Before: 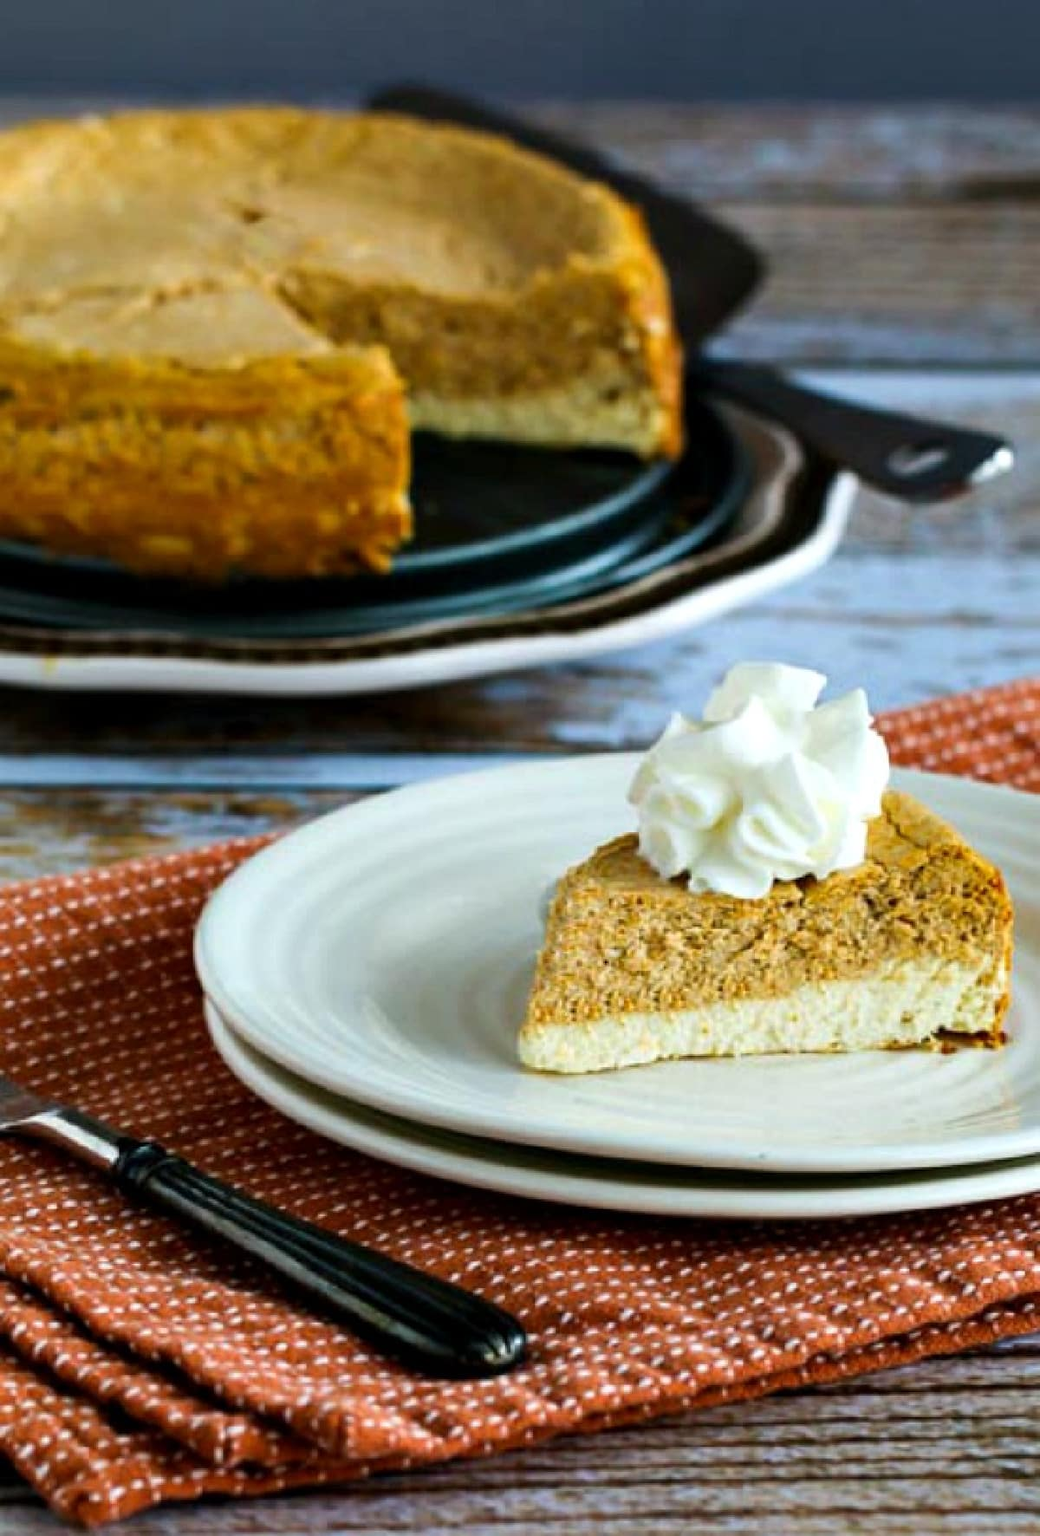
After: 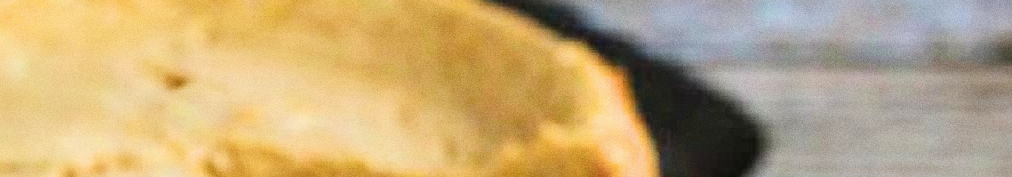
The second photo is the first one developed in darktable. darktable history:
filmic rgb: black relative exposure -7.65 EV, white relative exposure 4.56 EV, hardness 3.61
contrast brightness saturation: saturation -0.1
exposure: black level correction 0, exposure 1.6 EV, compensate exposure bias true, compensate highlight preservation false
grain: coarseness 0.09 ISO
crop and rotate: left 9.644%, top 9.491%, right 6.021%, bottom 80.509%
